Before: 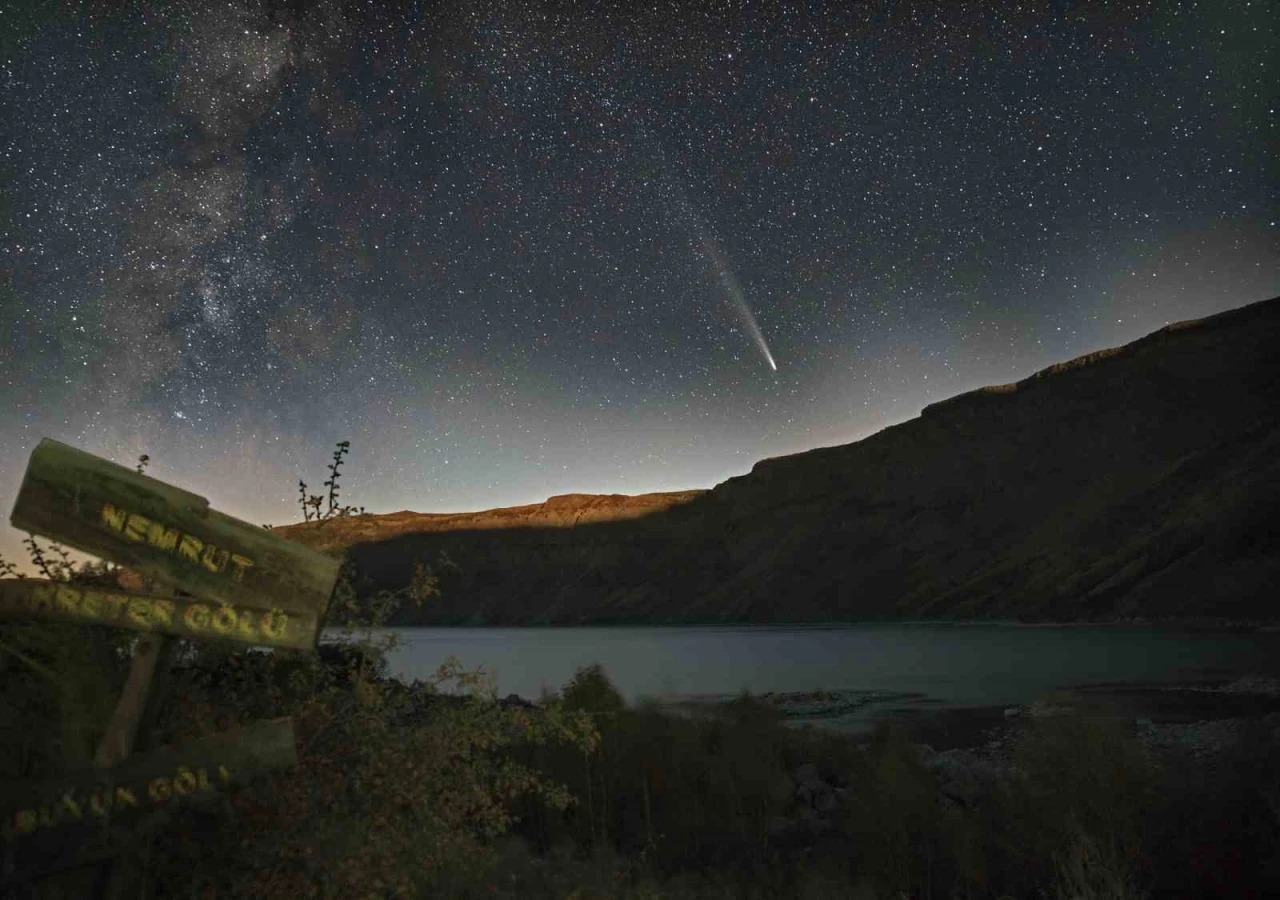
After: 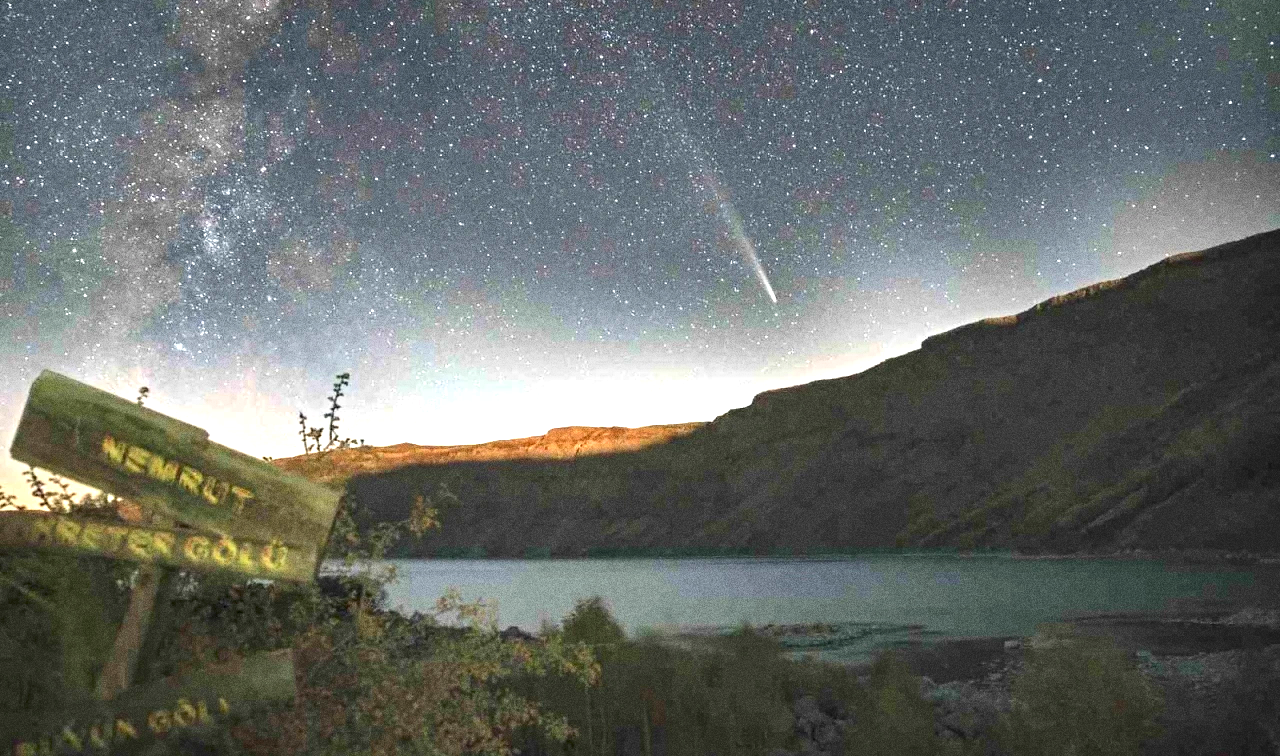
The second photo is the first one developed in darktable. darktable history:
exposure: exposure 2 EV, compensate highlight preservation false
crop: top 7.625%, bottom 8.027%
grain: coarseness 0.09 ISO, strength 40%
